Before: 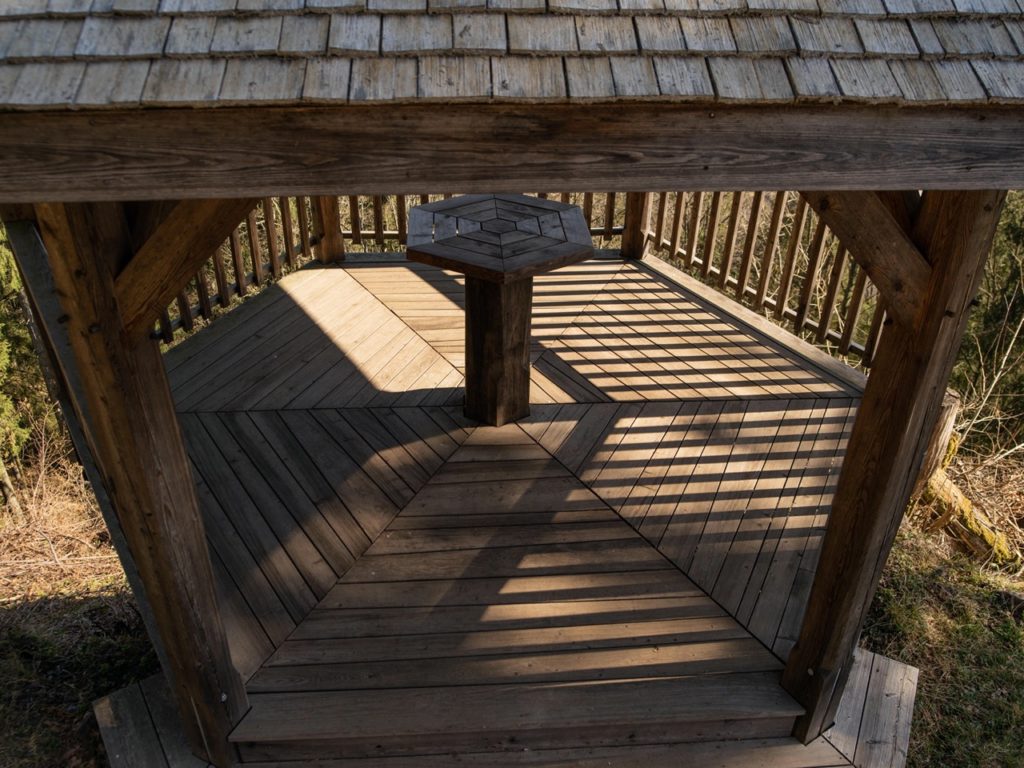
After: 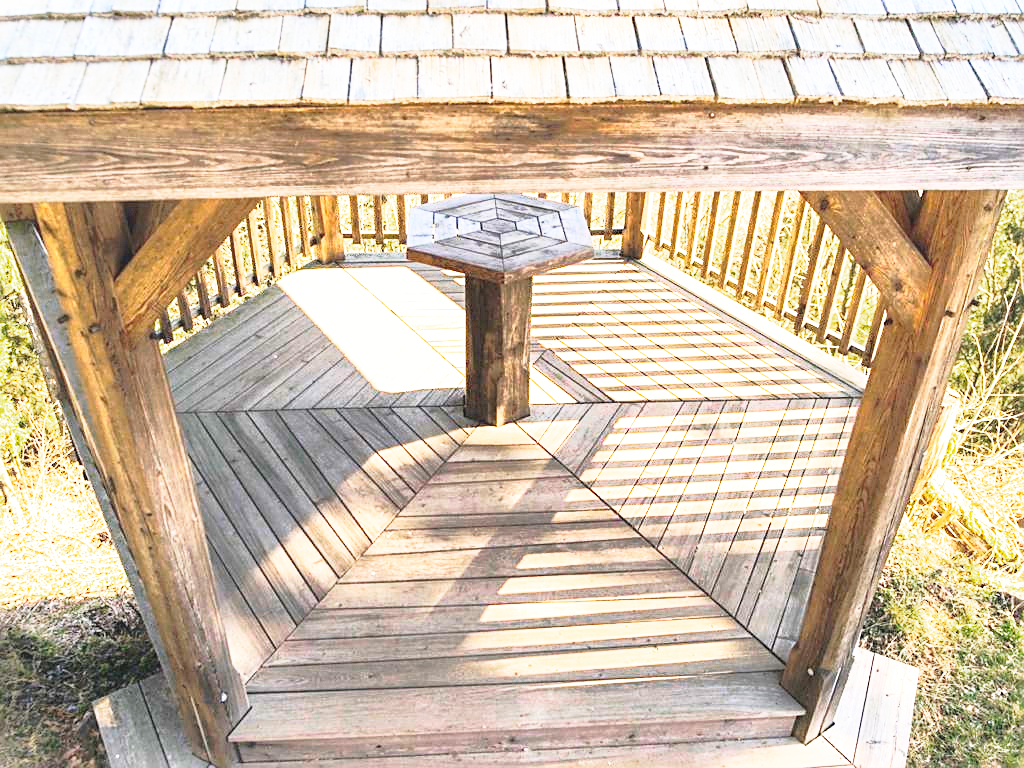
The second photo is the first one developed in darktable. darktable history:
color zones: curves: ch0 [(0, 0.558) (0.143, 0.548) (0.286, 0.447) (0.429, 0.259) (0.571, 0.5) (0.714, 0.5) (0.857, 0.593) (1, 0.558)]; ch1 [(0, 0.543) (0.01, 0.544) (0.12, 0.492) (0.248, 0.458) (0.5, 0.534) (0.748, 0.5) (0.99, 0.469) (1, 0.543)]; ch2 [(0, 0.507) (0.143, 0.522) (0.286, 0.505) (0.429, 0.5) (0.571, 0.5) (0.714, 0.5) (0.857, 0.5) (1, 0.507)]
contrast brightness saturation: contrast 0.137, brightness 0.229
shadows and highlights: on, module defaults
base curve: curves: ch0 [(0, 0) (0.012, 0.01) (0.073, 0.168) (0.31, 0.711) (0.645, 0.957) (1, 1)], preserve colors none
tone equalizer: -7 EV 0.148 EV, -6 EV 0.626 EV, -5 EV 1.12 EV, -4 EV 1.35 EV, -3 EV 1.13 EV, -2 EV 0.6 EV, -1 EV 0.167 EV, edges refinement/feathering 500, mask exposure compensation -1.57 EV, preserve details guided filter
sharpen: on, module defaults
exposure: black level correction -0.002, exposure 1.326 EV, compensate highlight preservation false
